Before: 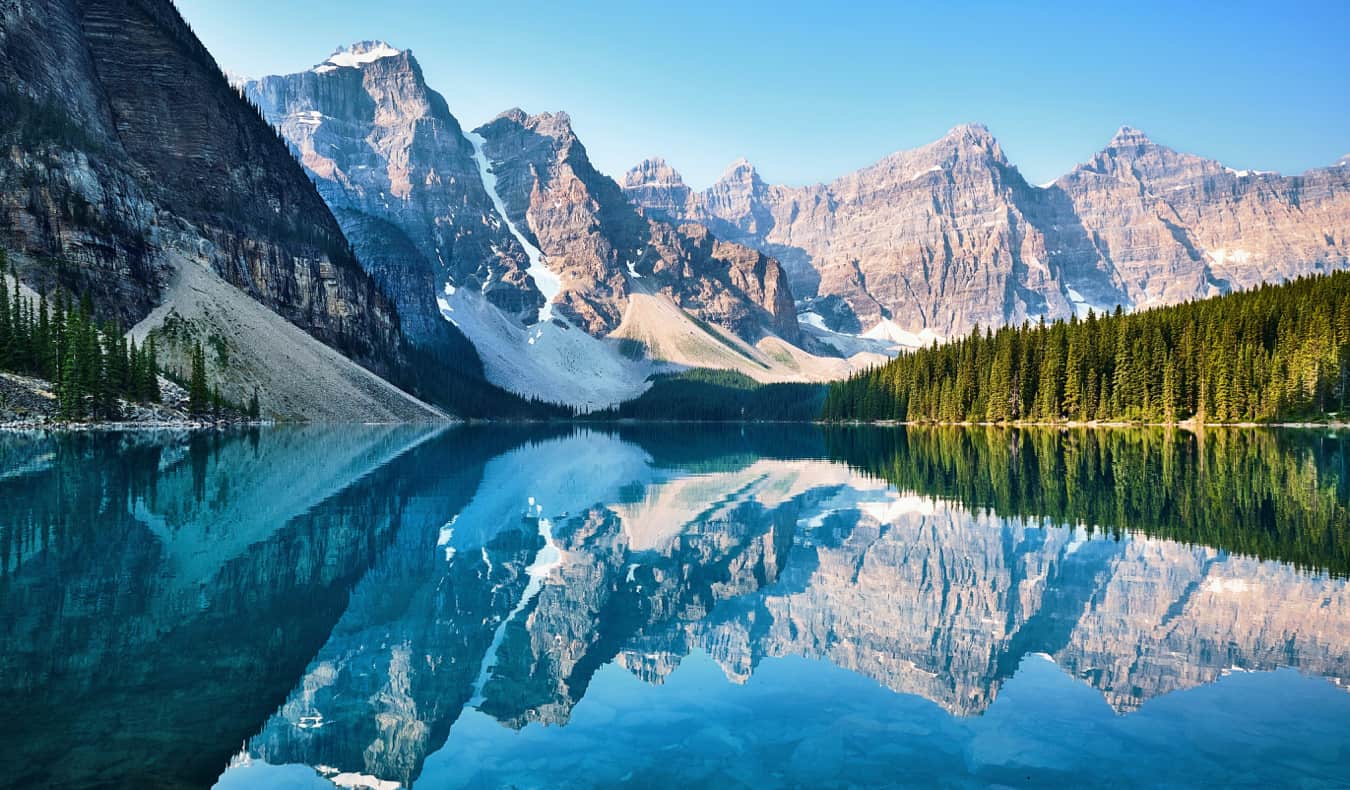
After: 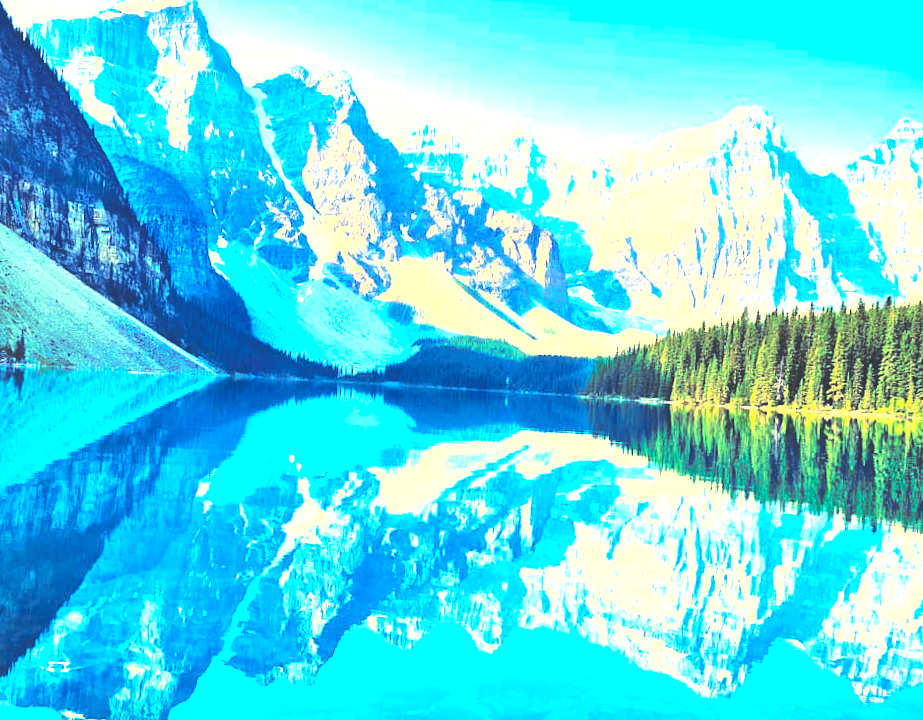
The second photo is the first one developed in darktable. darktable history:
exposure: black level correction 0, exposure 1.675 EV, compensate exposure bias true, compensate highlight preservation false
tone curve: curves: ch0 [(0, 0.026) (0.104, 0.1) (0.233, 0.262) (0.398, 0.507) (0.498, 0.621) (0.65, 0.757) (0.835, 0.883) (1, 0.961)]; ch1 [(0, 0) (0.346, 0.307) (0.408, 0.369) (0.453, 0.457) (0.482, 0.476) (0.502, 0.498) (0.521, 0.507) (0.553, 0.554) (0.638, 0.646) (0.693, 0.727) (1, 1)]; ch2 [(0, 0) (0.366, 0.337) (0.434, 0.46) (0.485, 0.494) (0.5, 0.494) (0.511, 0.508) (0.537, 0.55) (0.579, 0.599) (0.663, 0.67) (1, 1)], color space Lab, independent channels, preserve colors none
crop and rotate: angle -3.27°, left 14.277%, top 0.028%, right 10.766%, bottom 0.028%
rgb curve: curves: ch0 [(0, 0.186) (0.314, 0.284) (0.576, 0.466) (0.805, 0.691) (0.936, 0.886)]; ch1 [(0, 0.186) (0.314, 0.284) (0.581, 0.534) (0.771, 0.746) (0.936, 0.958)]; ch2 [(0, 0.216) (0.275, 0.39) (1, 1)], mode RGB, independent channels, compensate middle gray true, preserve colors none
